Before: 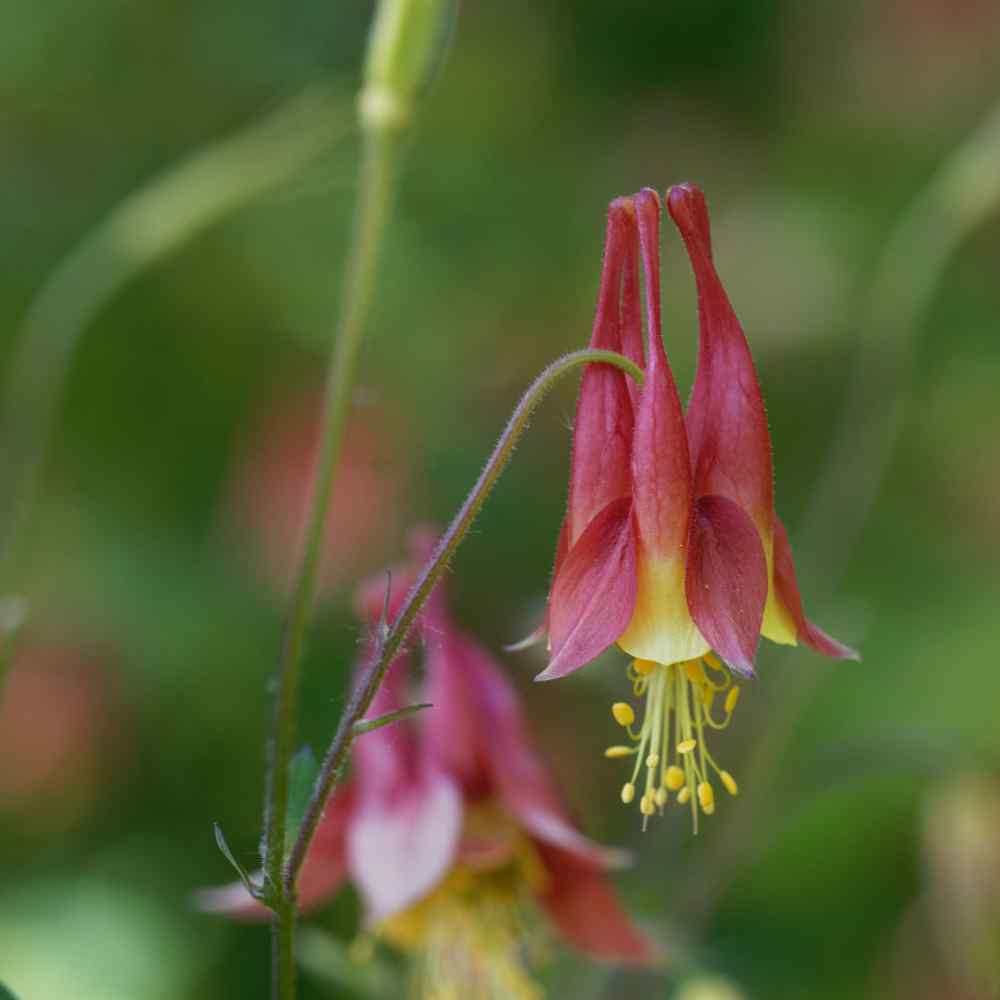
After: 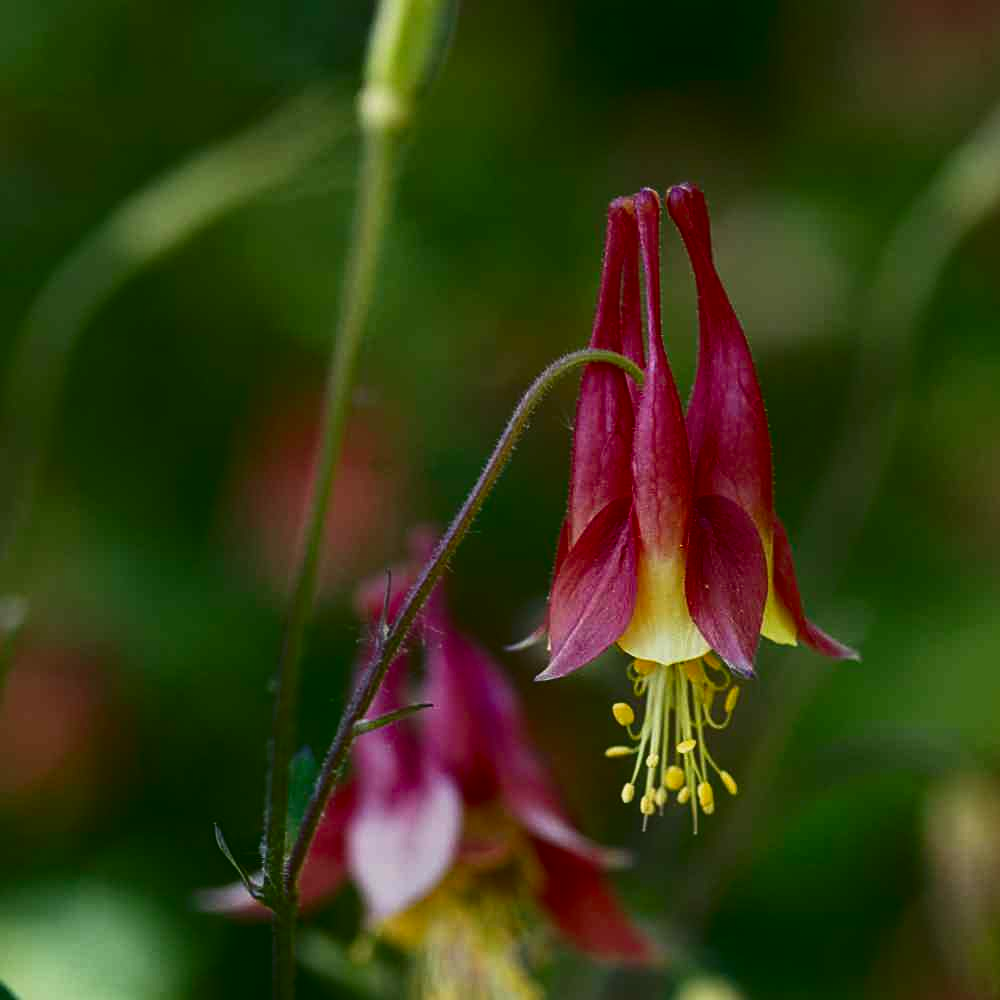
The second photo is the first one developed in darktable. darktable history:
sharpen: on, module defaults
contrast brightness saturation: contrast 0.192, brightness -0.221, saturation 0.111
